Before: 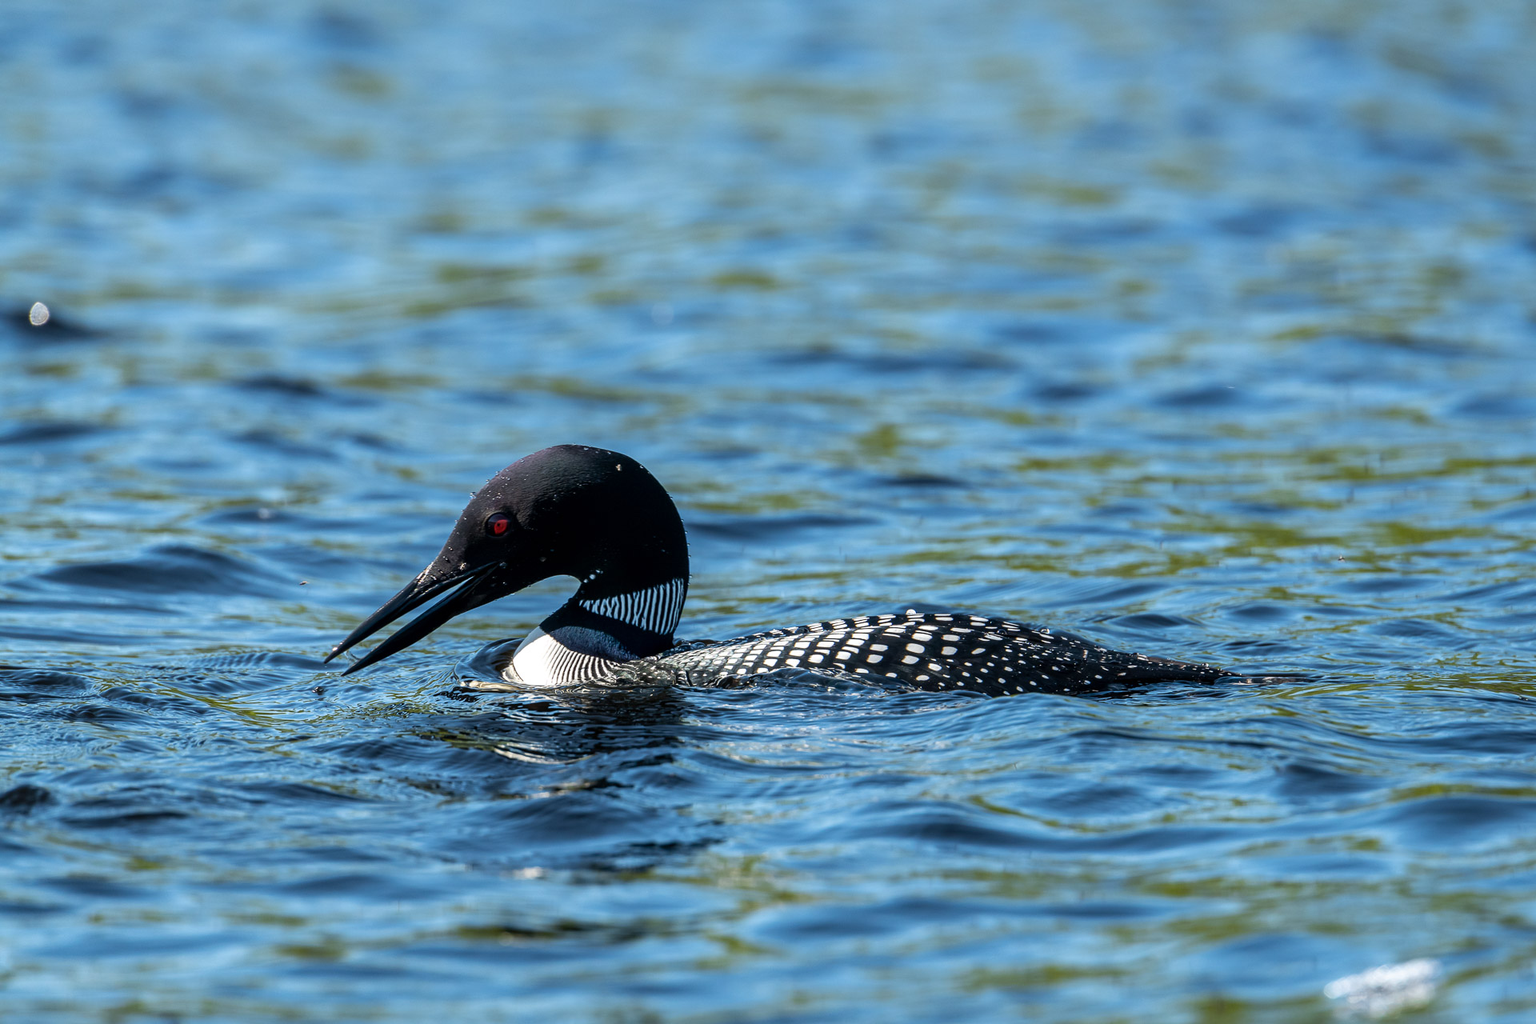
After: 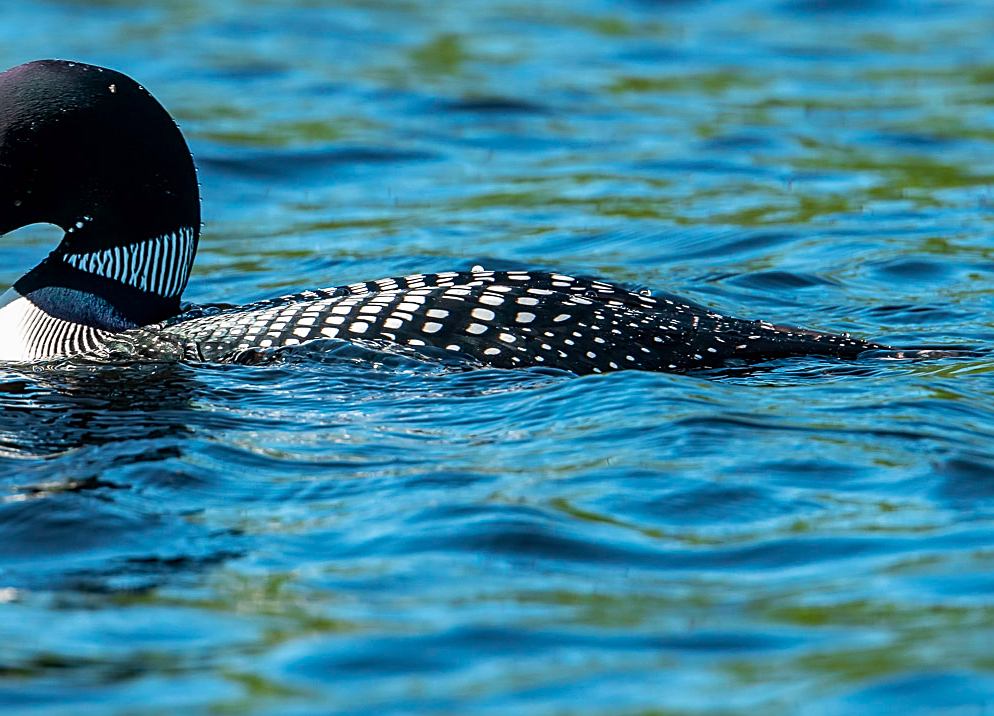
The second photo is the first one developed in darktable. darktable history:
crop: left 34.479%, top 38.822%, right 13.718%, bottom 5.172%
color contrast: green-magenta contrast 1.73, blue-yellow contrast 1.15
sharpen: on, module defaults
shadows and highlights: shadows 43.71, white point adjustment -1.46, soften with gaussian
